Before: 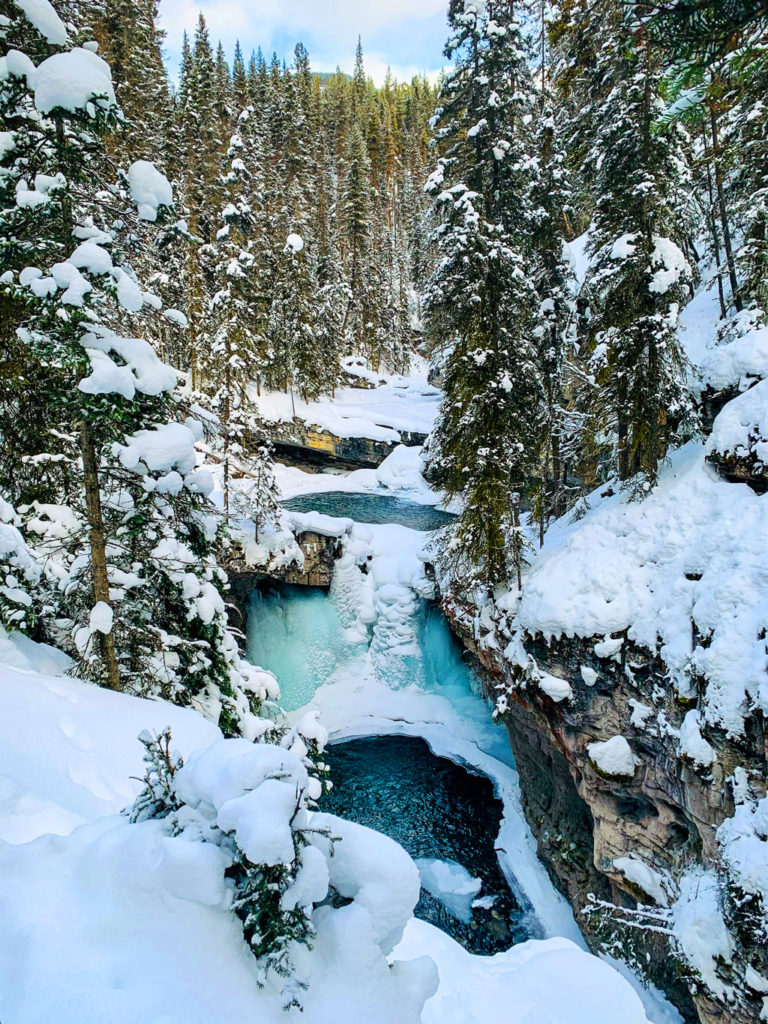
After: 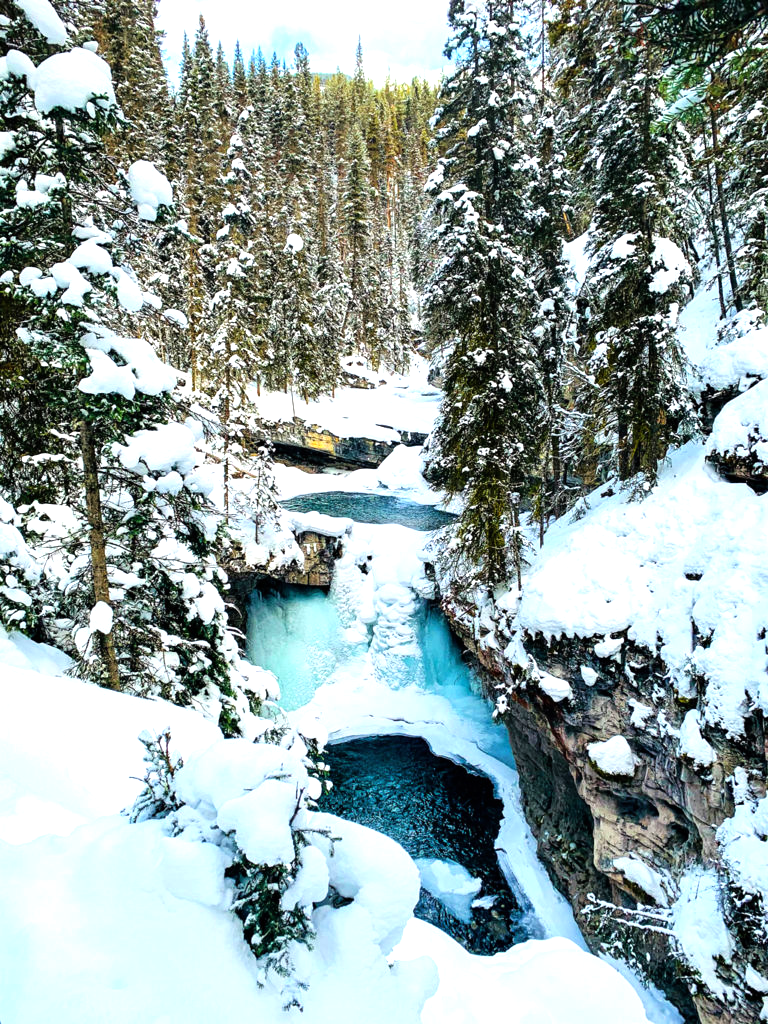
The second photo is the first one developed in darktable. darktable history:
tone equalizer: -8 EV -0.732 EV, -7 EV -0.73 EV, -6 EV -0.6 EV, -5 EV -0.421 EV, -3 EV 0.383 EV, -2 EV 0.6 EV, -1 EV 0.676 EV, +0 EV 0.778 EV
exposure: compensate highlight preservation false
